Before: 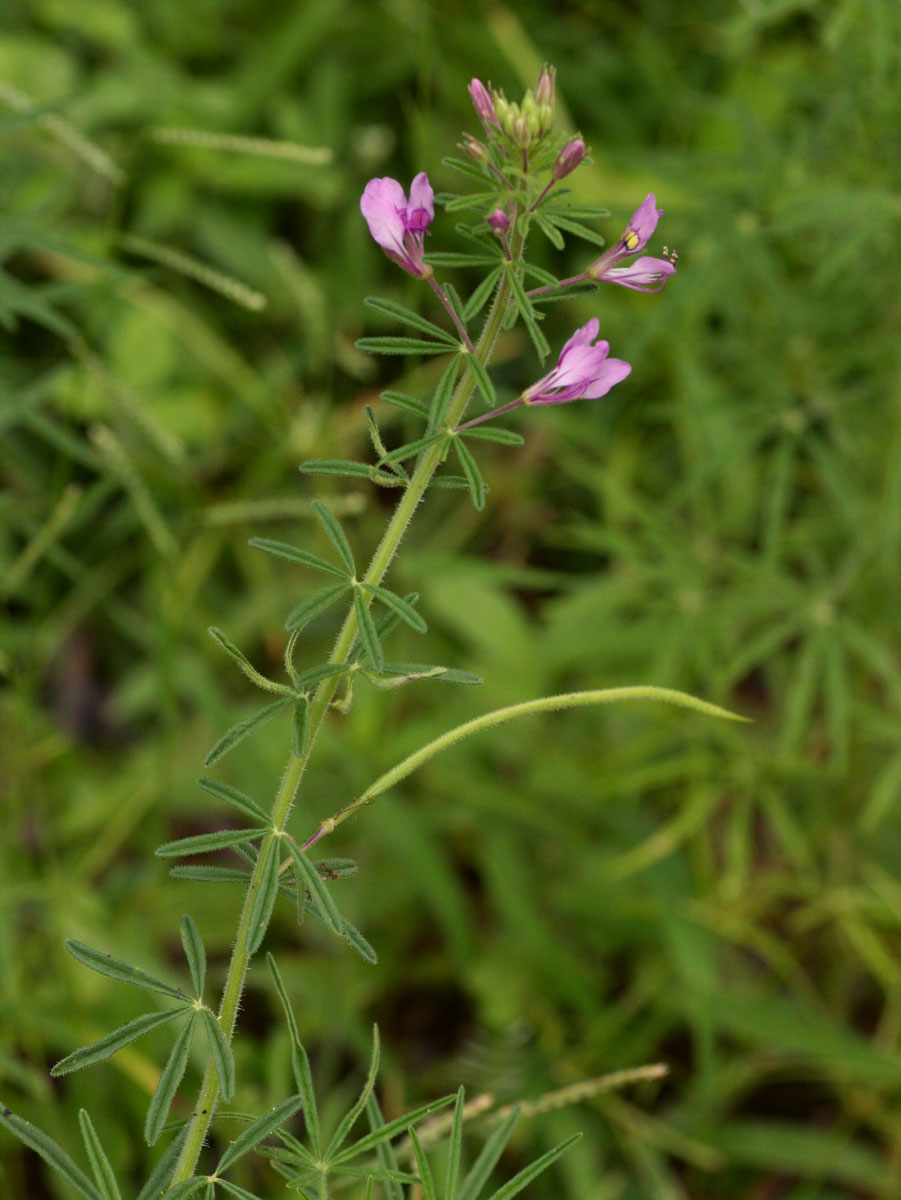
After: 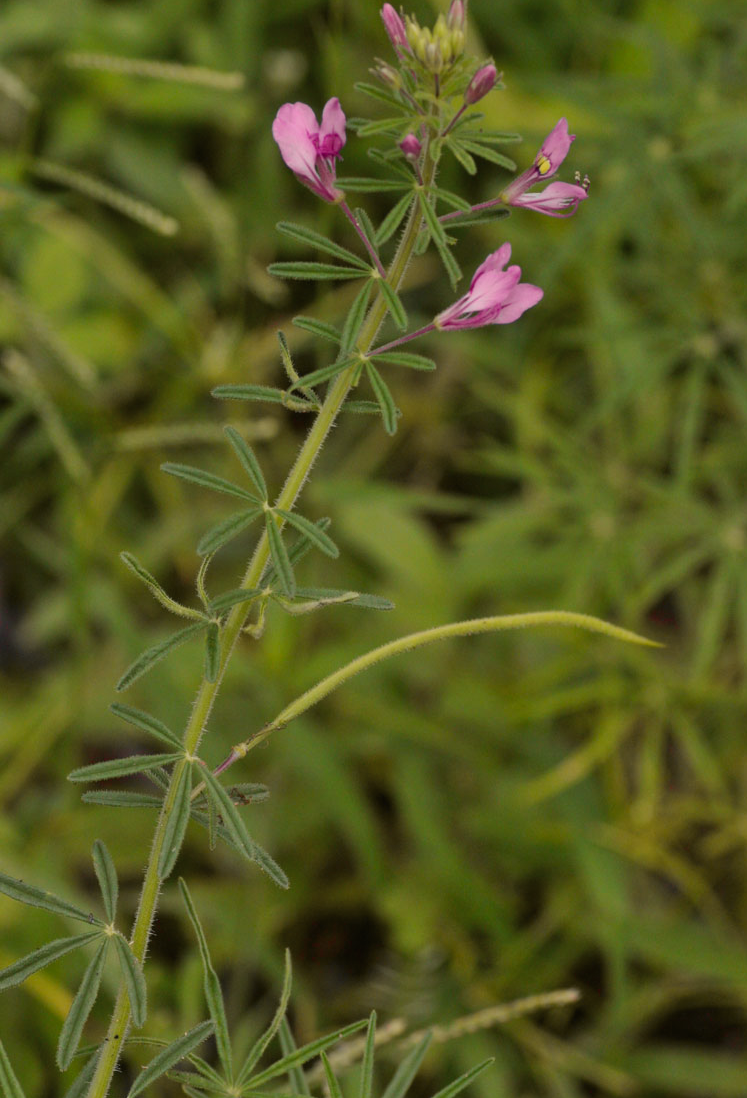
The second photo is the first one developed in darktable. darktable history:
tone equalizer: -8 EV 0.284 EV, -7 EV 0.407 EV, -6 EV 0.456 EV, -5 EV 0.265 EV, -3 EV -0.244 EV, -2 EV -0.422 EV, -1 EV -0.436 EV, +0 EV -0.242 EV
crop: left 9.769%, top 6.275%, right 7.272%, bottom 2.192%
tone curve: curves: ch0 [(0, 0.012) (0.036, 0.035) (0.274, 0.288) (0.504, 0.536) (0.844, 0.84) (1, 0.983)]; ch1 [(0, 0) (0.389, 0.403) (0.462, 0.486) (0.499, 0.498) (0.511, 0.502) (0.536, 0.547) (0.567, 0.588) (0.626, 0.645) (0.749, 0.781) (1, 1)]; ch2 [(0, 0) (0.457, 0.486) (0.5, 0.5) (0.56, 0.551) (0.615, 0.607) (0.704, 0.732) (1, 1)], color space Lab, independent channels, preserve colors none
